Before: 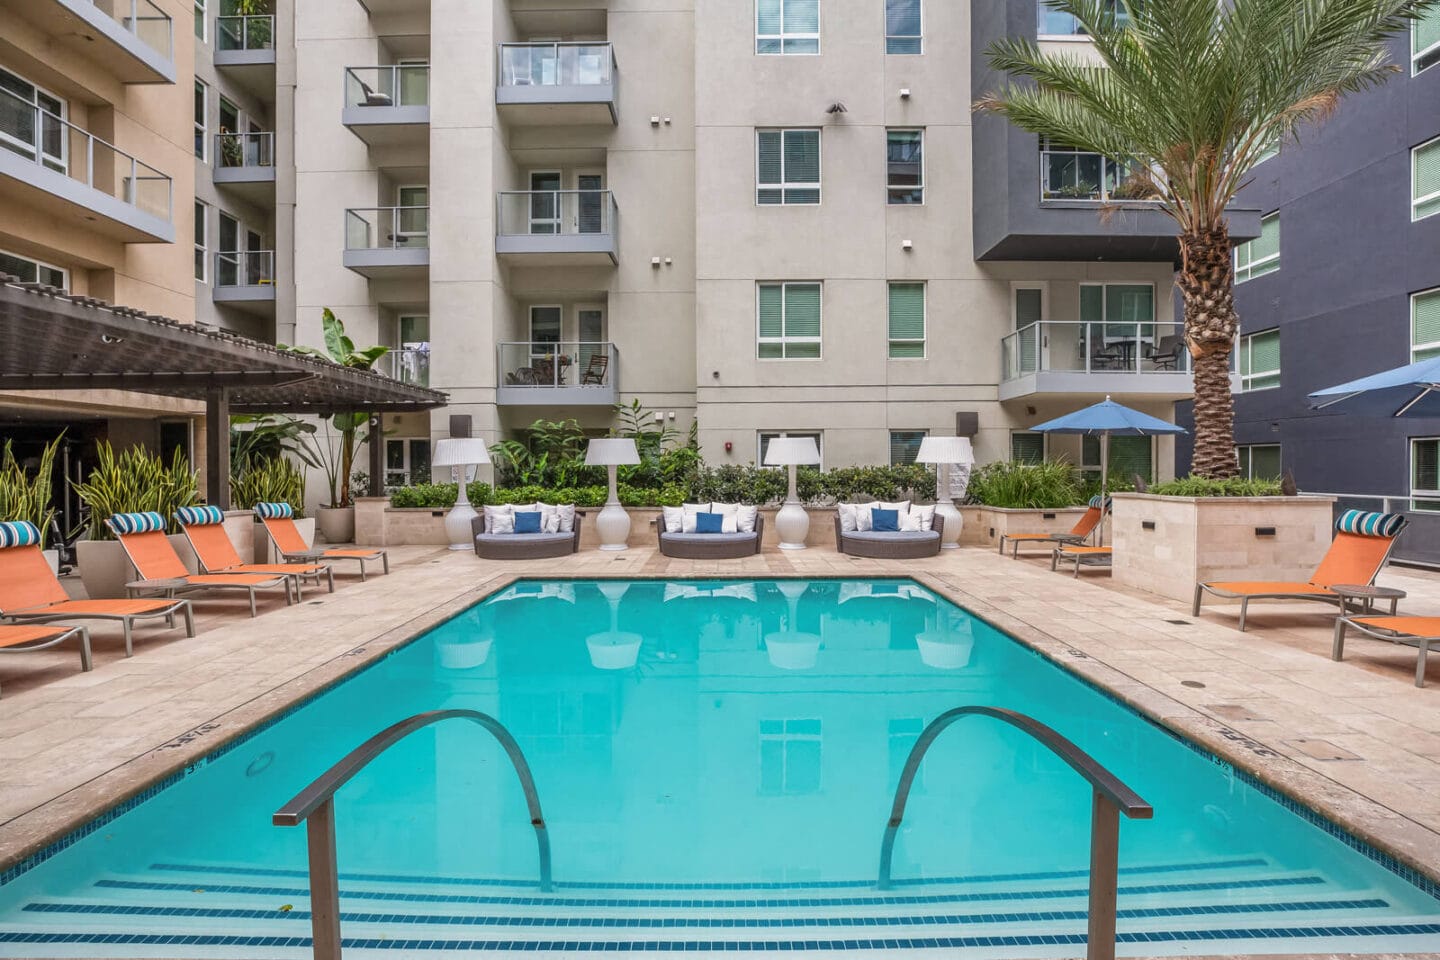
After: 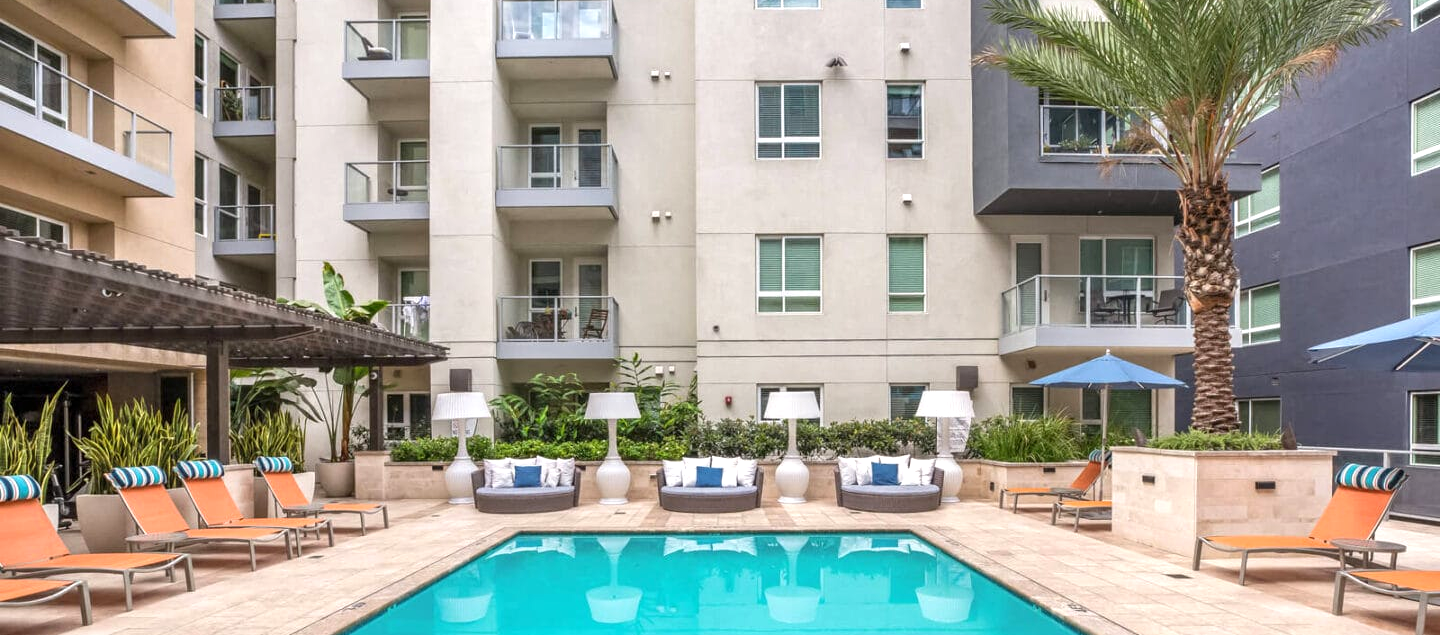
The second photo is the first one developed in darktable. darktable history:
exposure: black level correction 0.001, exposure 0.499 EV, compensate exposure bias true, compensate highlight preservation false
tone equalizer: on, module defaults
crop and rotate: top 4.838%, bottom 28.994%
